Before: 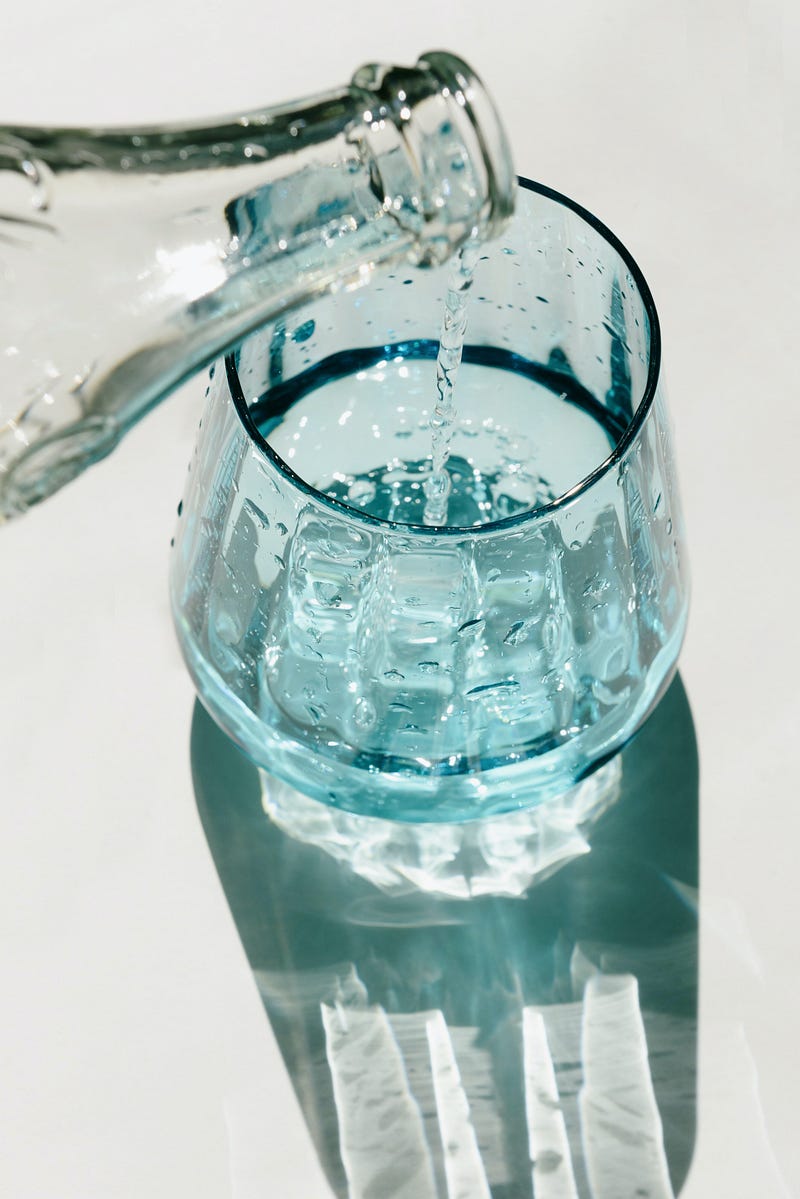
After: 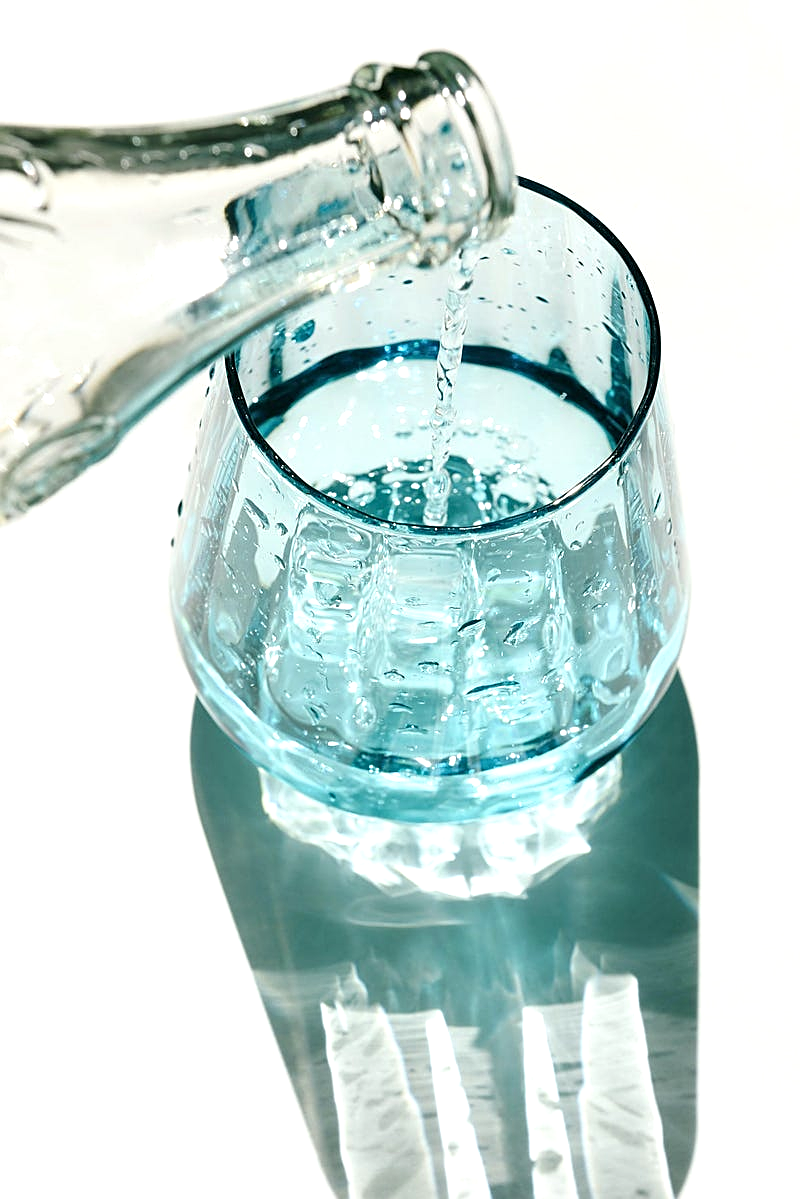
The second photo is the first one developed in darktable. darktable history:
sharpen: on, module defaults
exposure: exposure 0.504 EV, compensate highlight preservation false
